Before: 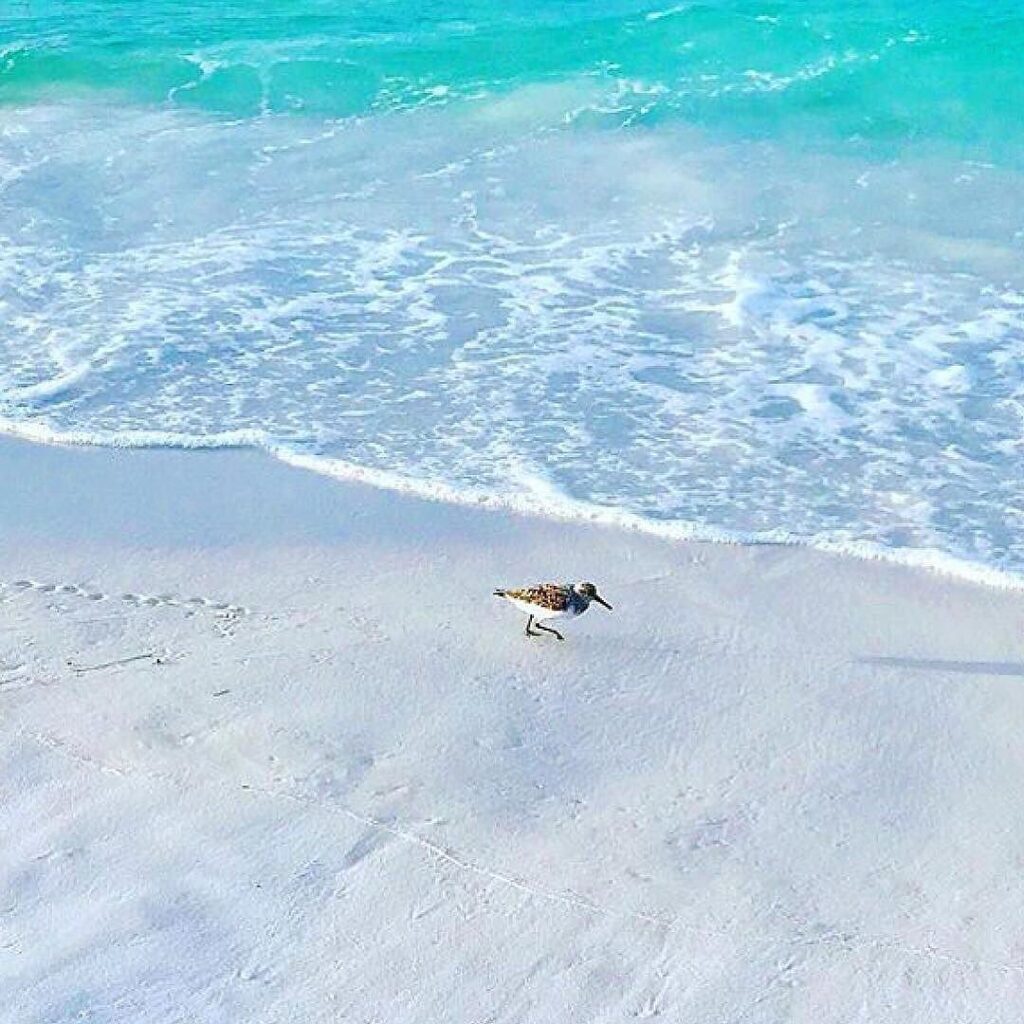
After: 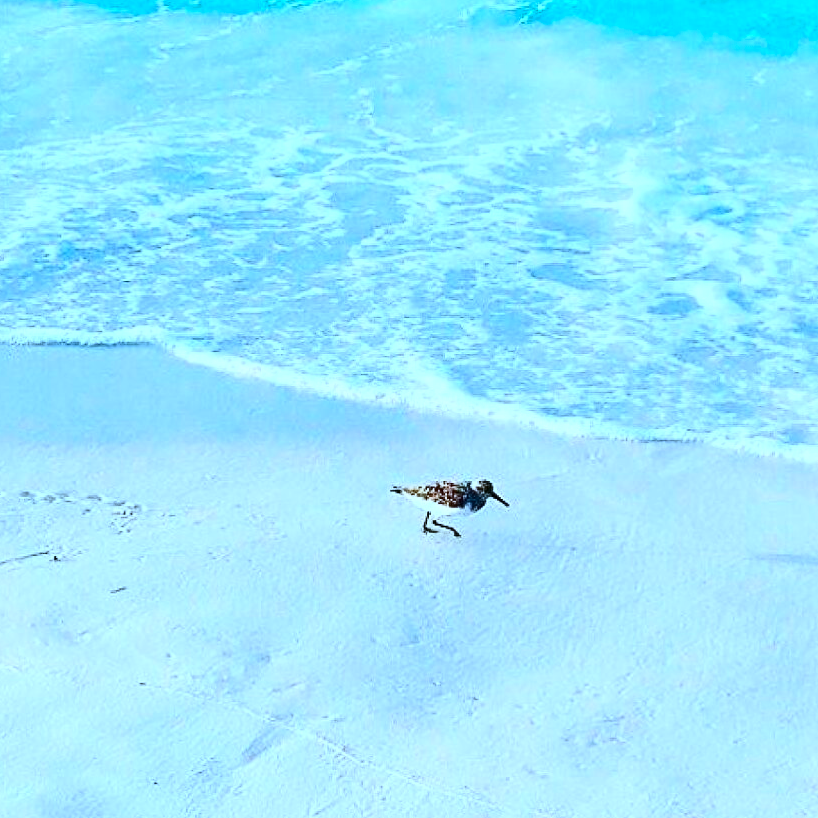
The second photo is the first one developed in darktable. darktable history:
crop and rotate: left 10.071%, top 10.071%, right 10.02%, bottom 10.02%
contrast brightness saturation: contrast 0.28
color correction: highlights a* -9.73, highlights b* -21.22
tone equalizer: on, module defaults
white balance: red 0.988, blue 1.017
